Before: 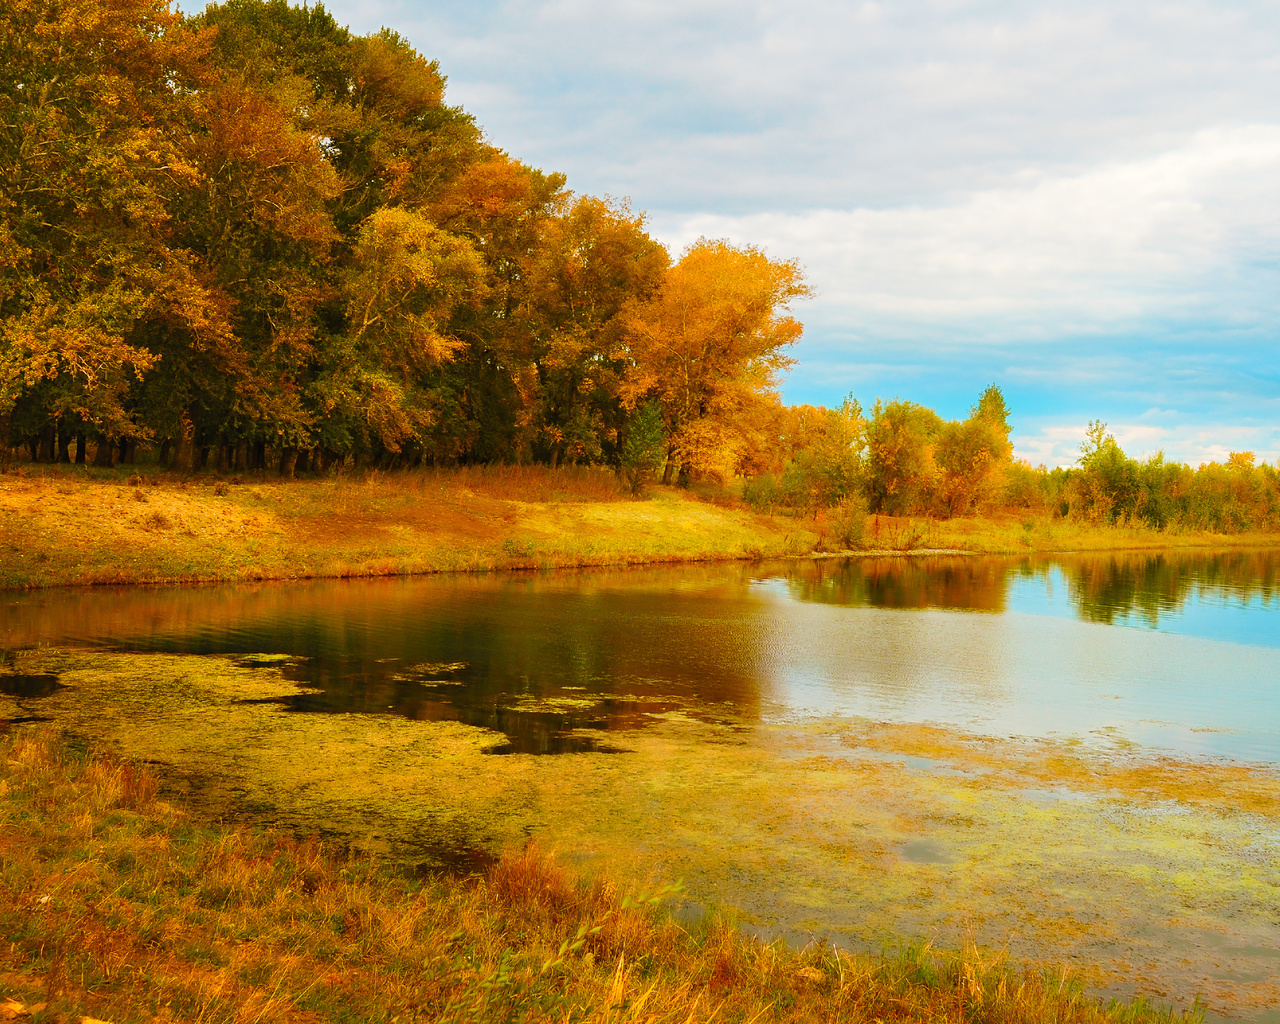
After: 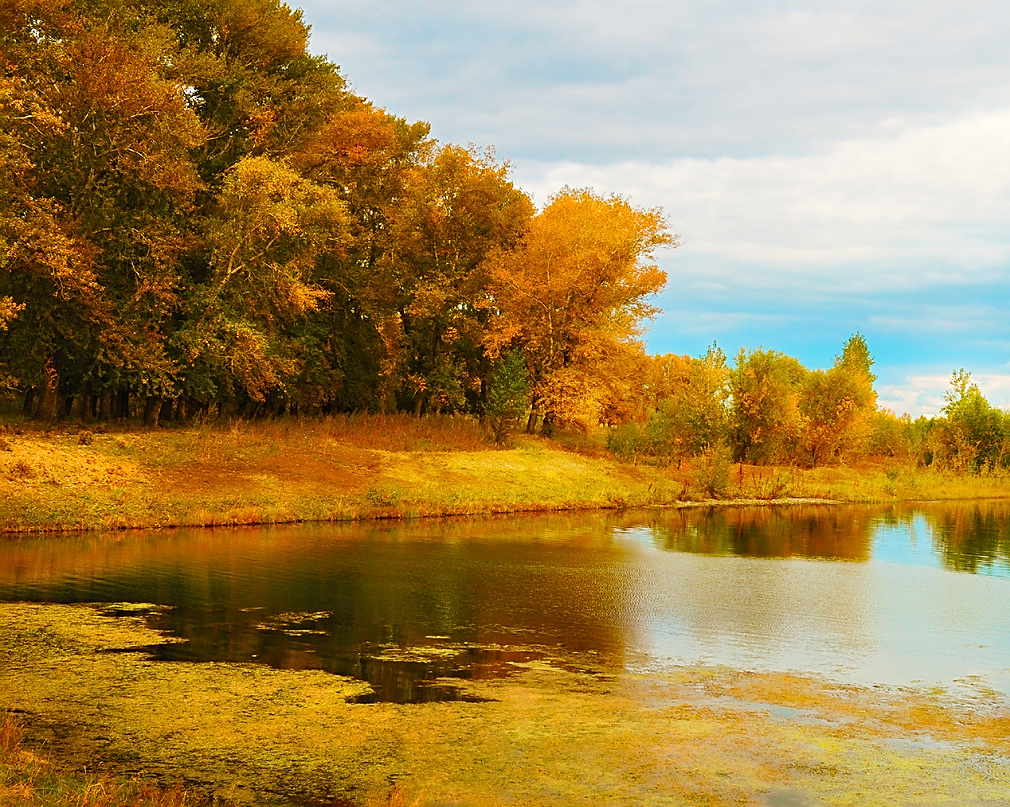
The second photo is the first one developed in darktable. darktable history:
sharpen: on, module defaults
crop and rotate: left 10.625%, top 5.011%, right 10.415%, bottom 16.129%
